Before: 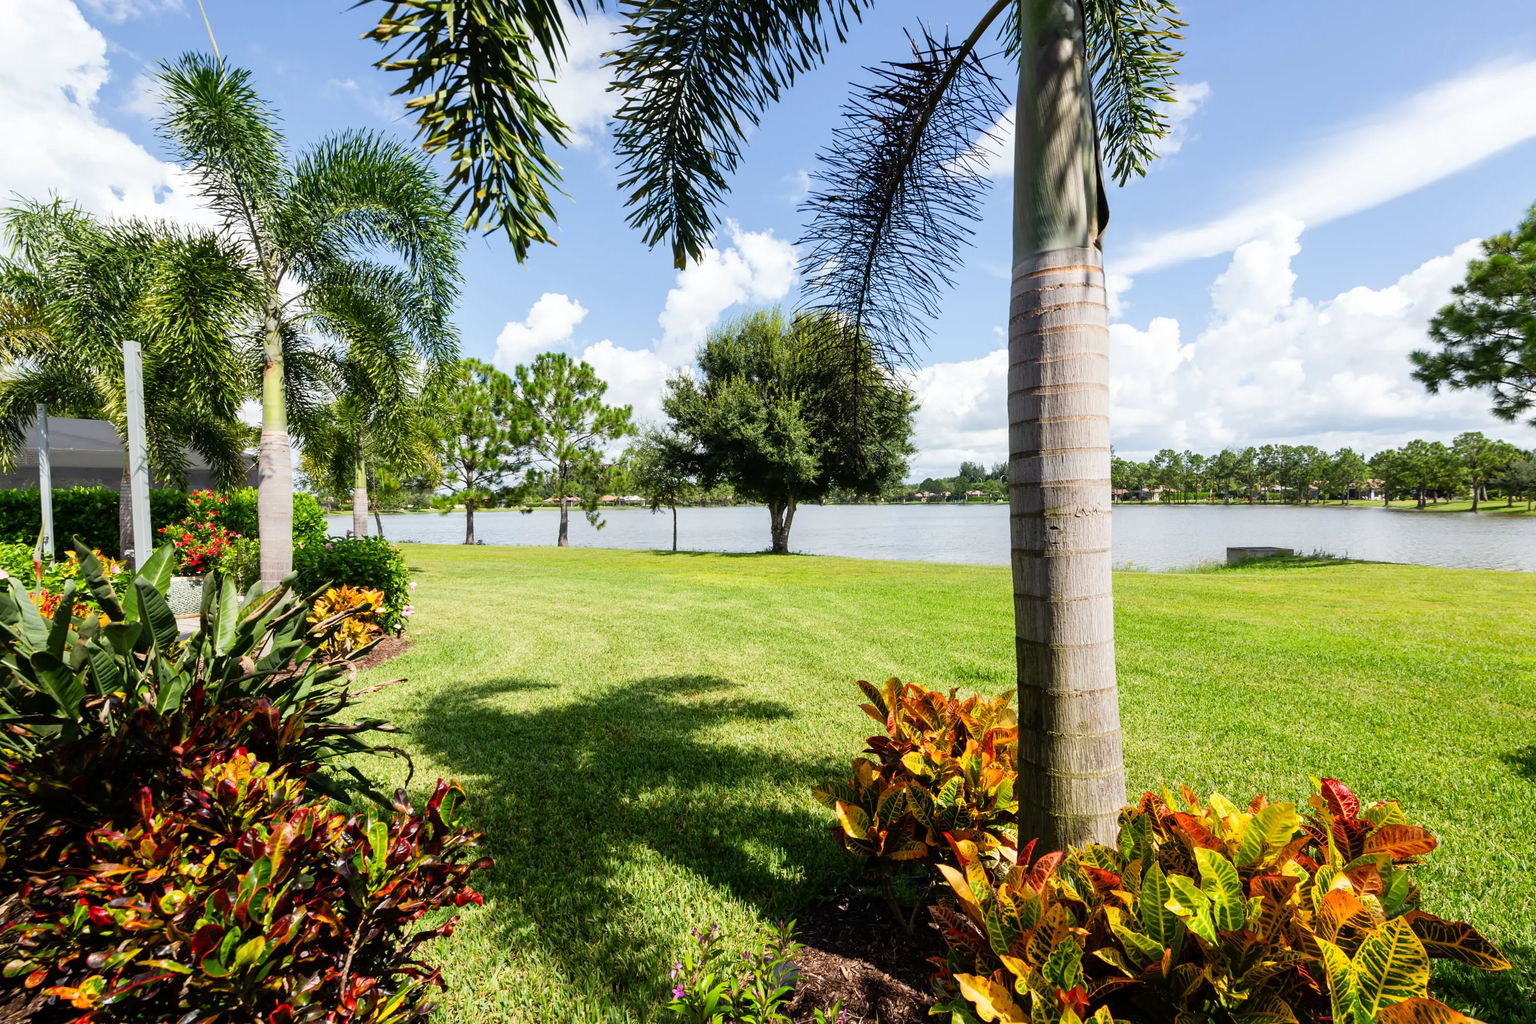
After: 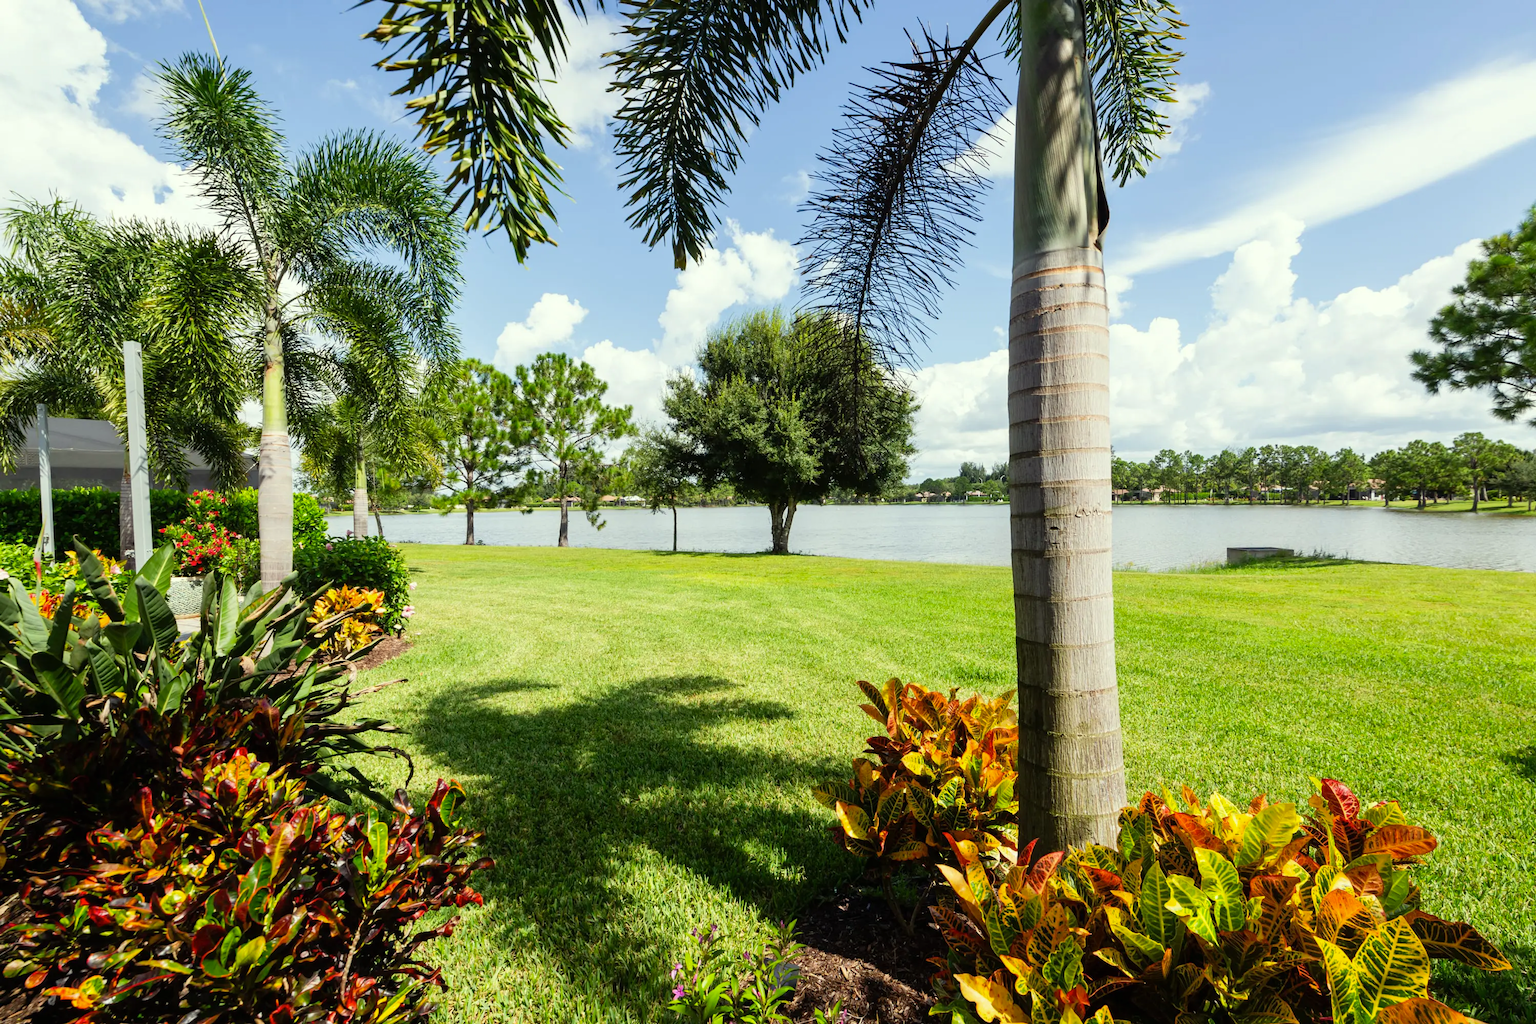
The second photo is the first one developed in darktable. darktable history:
exposure: black level correction 0, exposure 0 EV, compensate highlight preservation false
tone equalizer: on, module defaults
color correction: highlights a* -4.48, highlights b* 6.57
